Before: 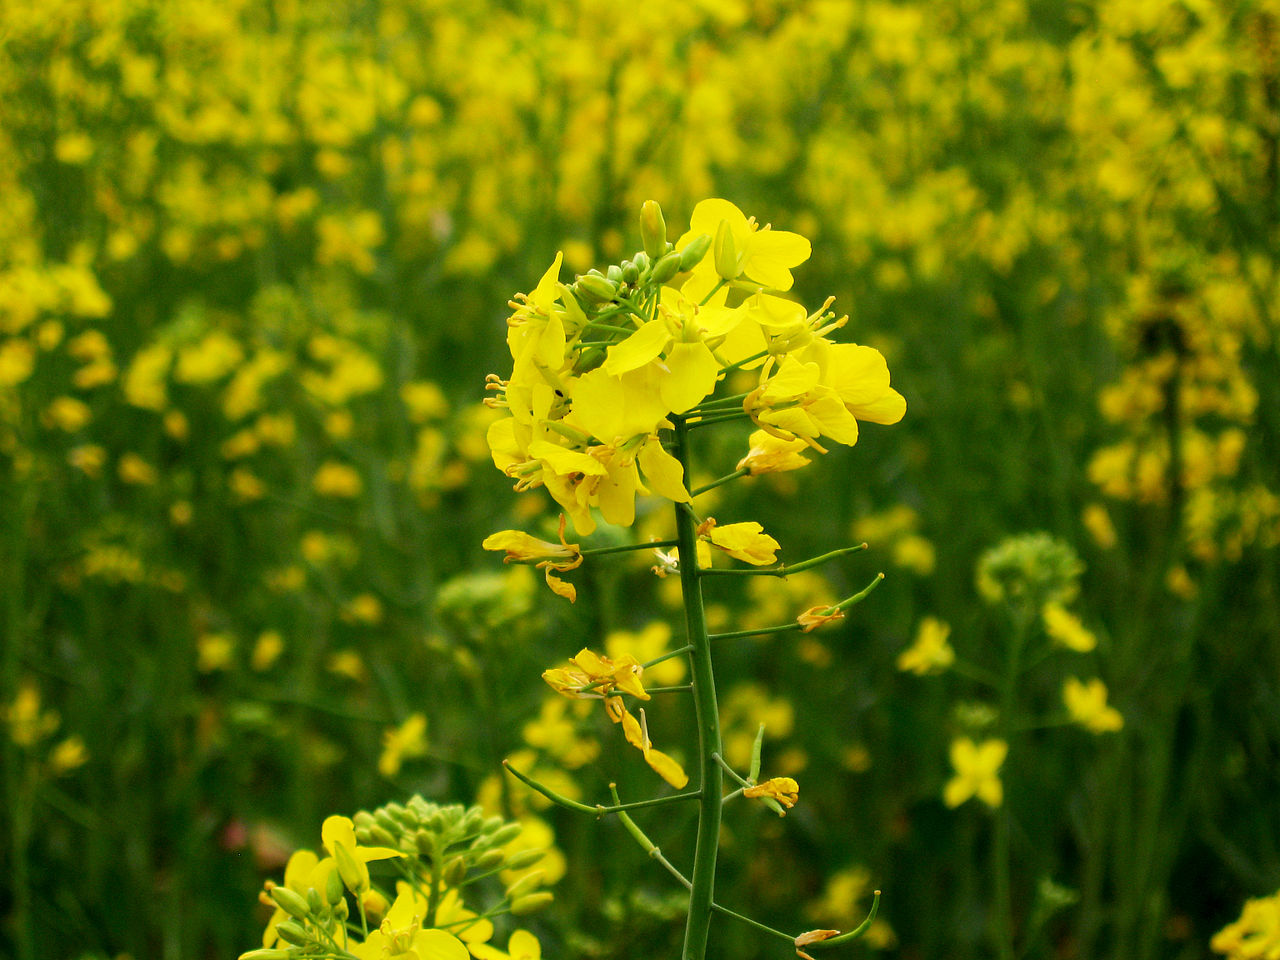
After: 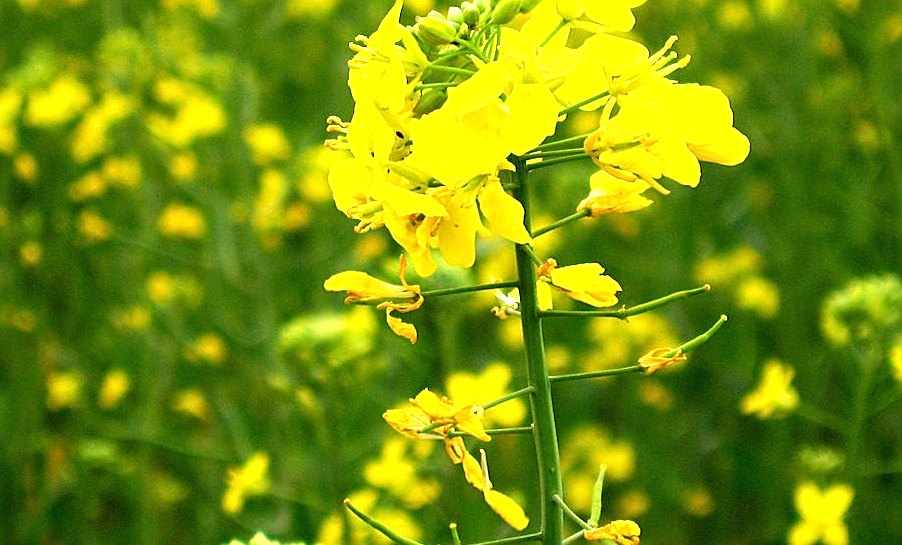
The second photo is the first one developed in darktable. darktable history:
sharpen: on, module defaults
exposure: black level correction 0, exposure 0.95 EV, compensate exposure bias true, compensate highlight preservation false
crop: left 11.123%, top 27.61%, right 18.3%, bottom 17.034%
rotate and perspective: lens shift (horizontal) -0.055, automatic cropping off
